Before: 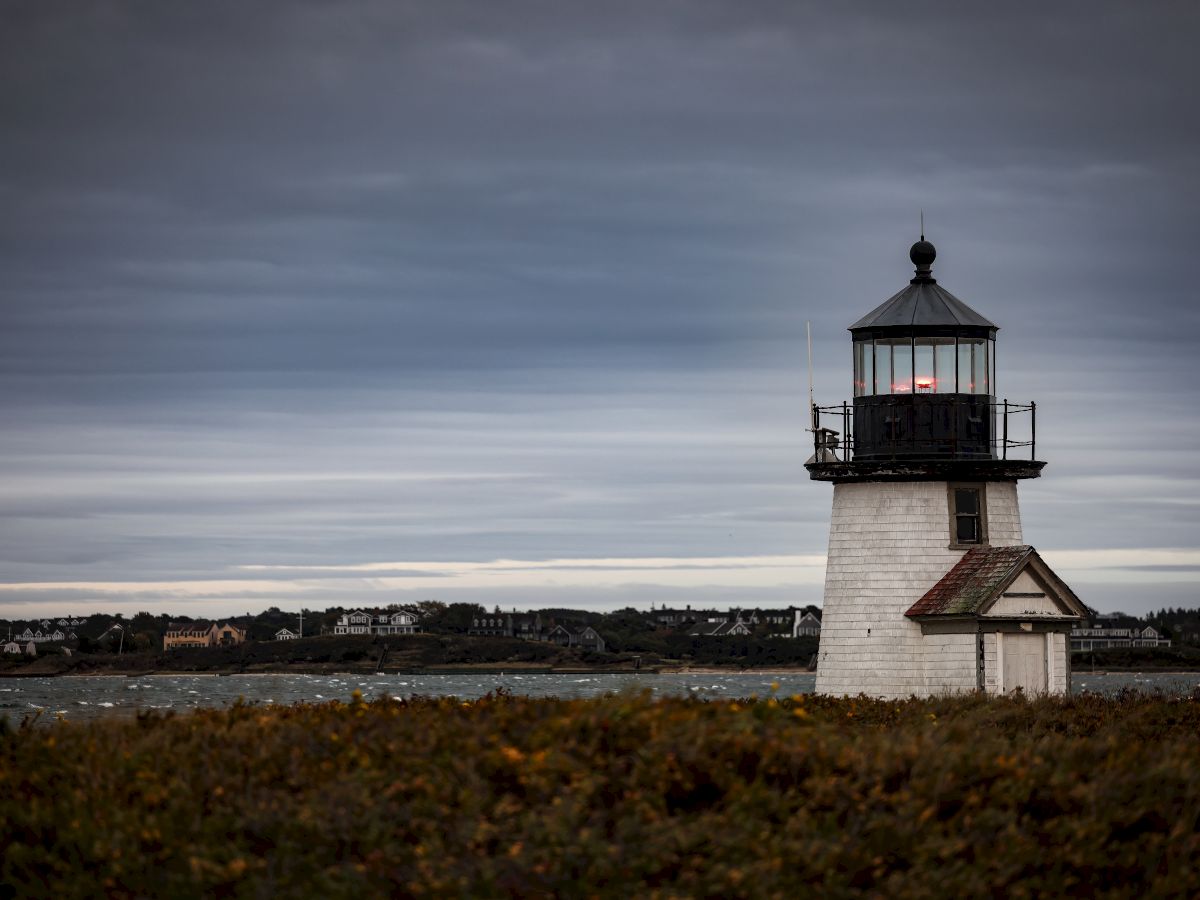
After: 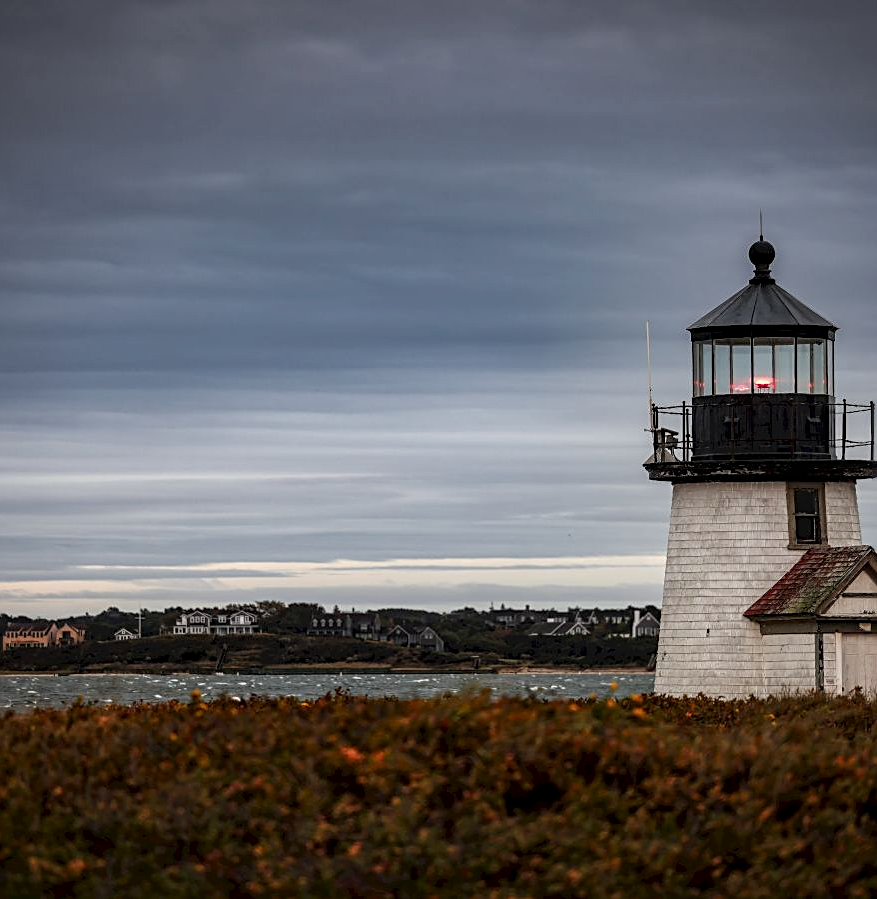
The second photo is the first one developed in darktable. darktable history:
sharpen: on, module defaults
local contrast: on, module defaults
color zones: curves: ch1 [(0.24, 0.634) (0.75, 0.5)]; ch2 [(0.253, 0.437) (0.745, 0.491)]
crop: left 13.424%, top 0%, right 13.481%
